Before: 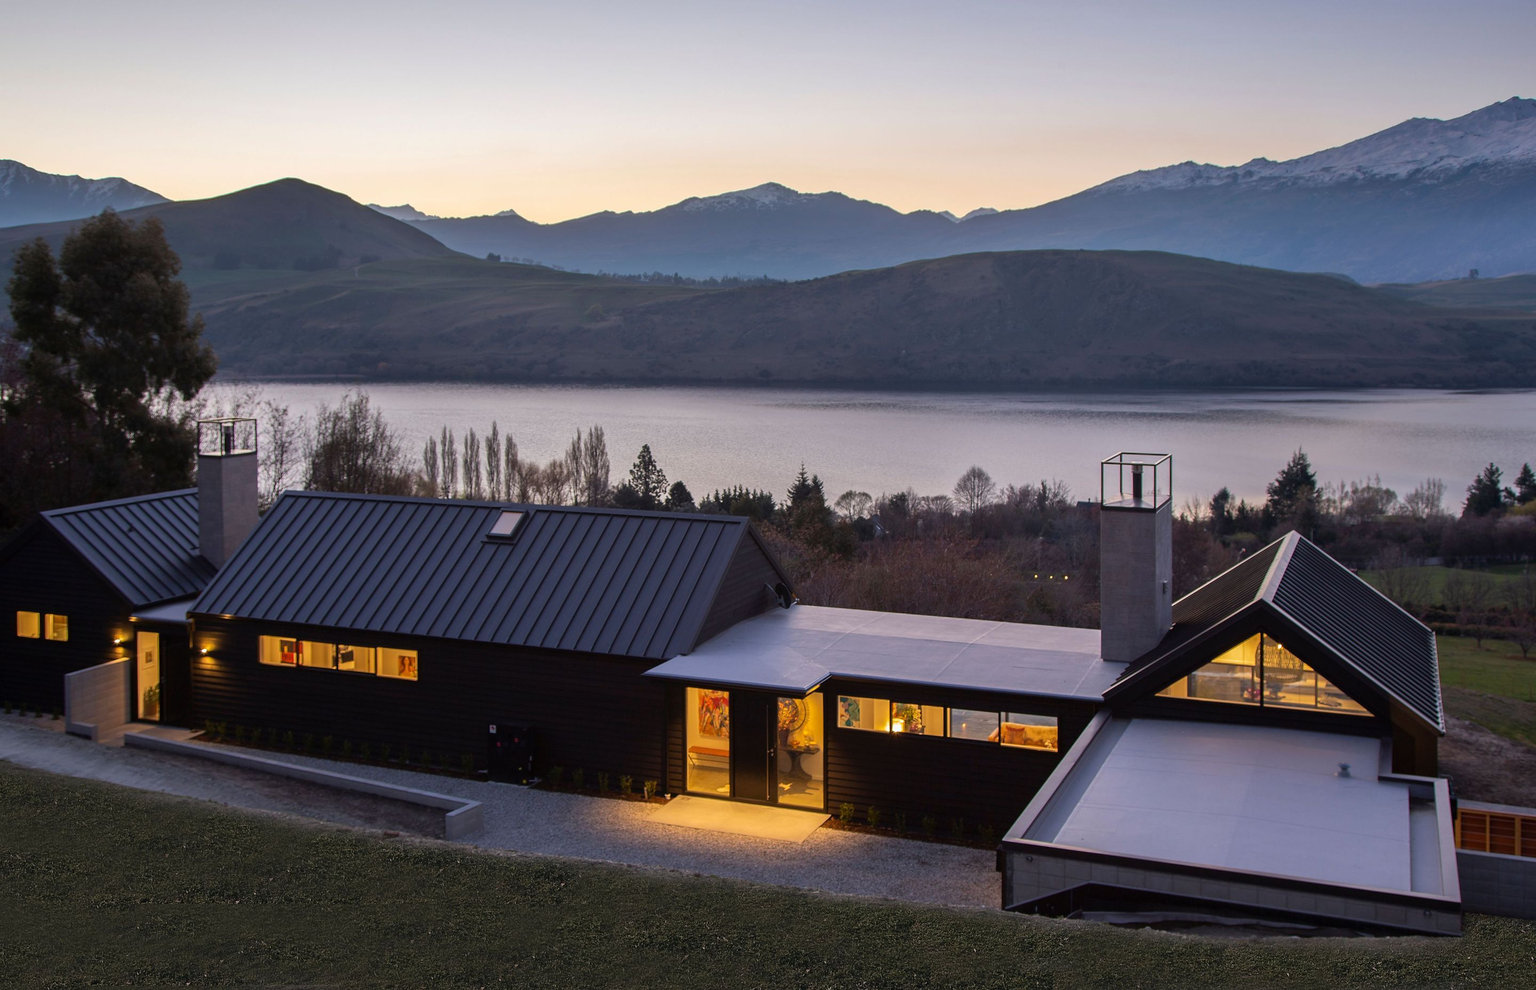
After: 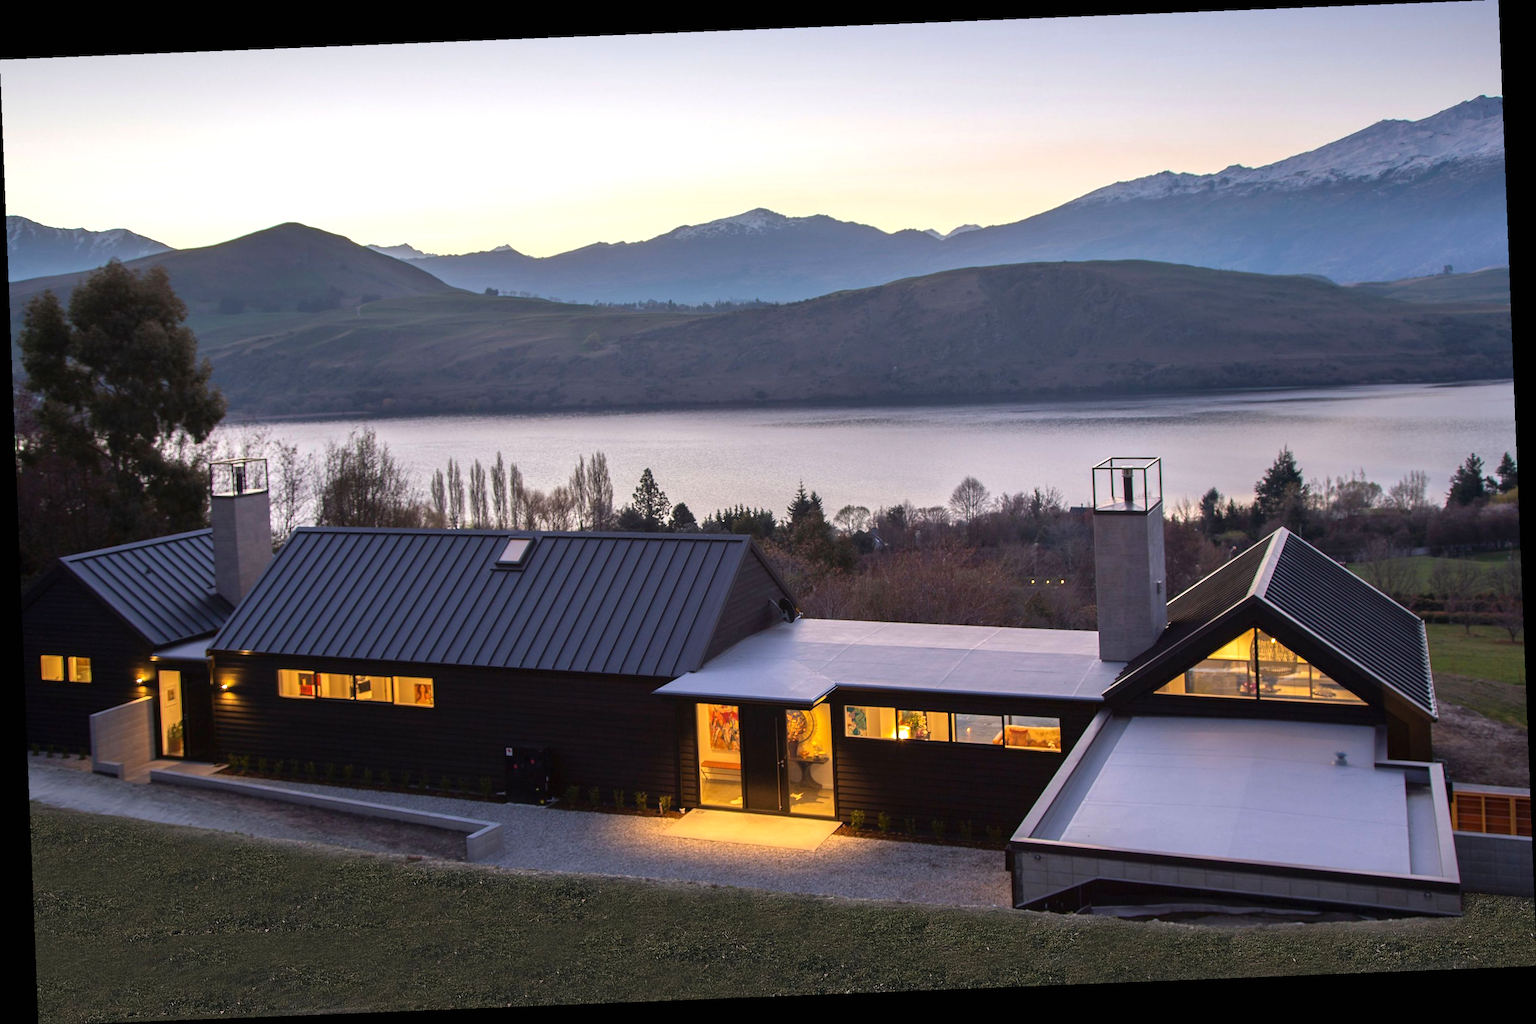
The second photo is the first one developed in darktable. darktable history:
exposure: black level correction 0, exposure 0.5 EV, compensate highlight preservation false
rotate and perspective: rotation -2.29°, automatic cropping off
